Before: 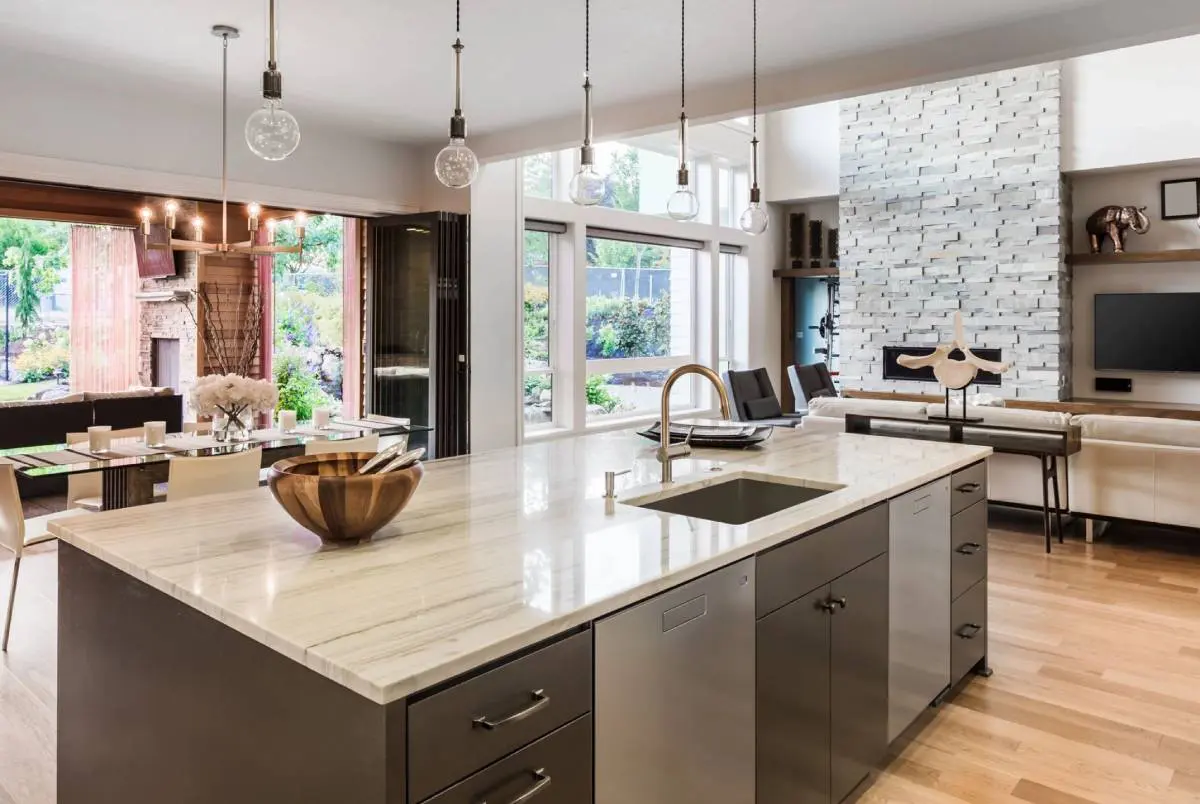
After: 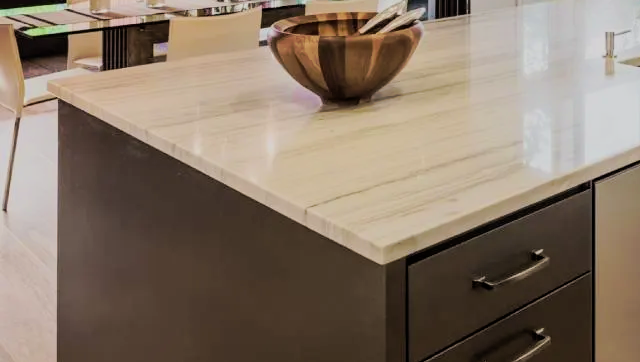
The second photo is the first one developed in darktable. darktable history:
crop and rotate: top 54.778%, right 46.61%, bottom 0.159%
tone curve: curves: ch0 [(0, 0) (0.003, 0.003) (0.011, 0.01) (0.025, 0.023) (0.044, 0.042) (0.069, 0.065) (0.1, 0.094) (0.136, 0.128) (0.177, 0.167) (0.224, 0.211) (0.277, 0.261) (0.335, 0.315) (0.399, 0.375) (0.468, 0.441) (0.543, 0.543) (0.623, 0.623) (0.709, 0.709) (0.801, 0.801) (0.898, 0.898) (1, 1)], preserve colors none
velvia: on, module defaults
filmic rgb: black relative exposure -7.65 EV, white relative exposure 4.56 EV, hardness 3.61, color science v6 (2022)
color zones: curves: ch1 [(0.077, 0.436) (0.25, 0.5) (0.75, 0.5)]
